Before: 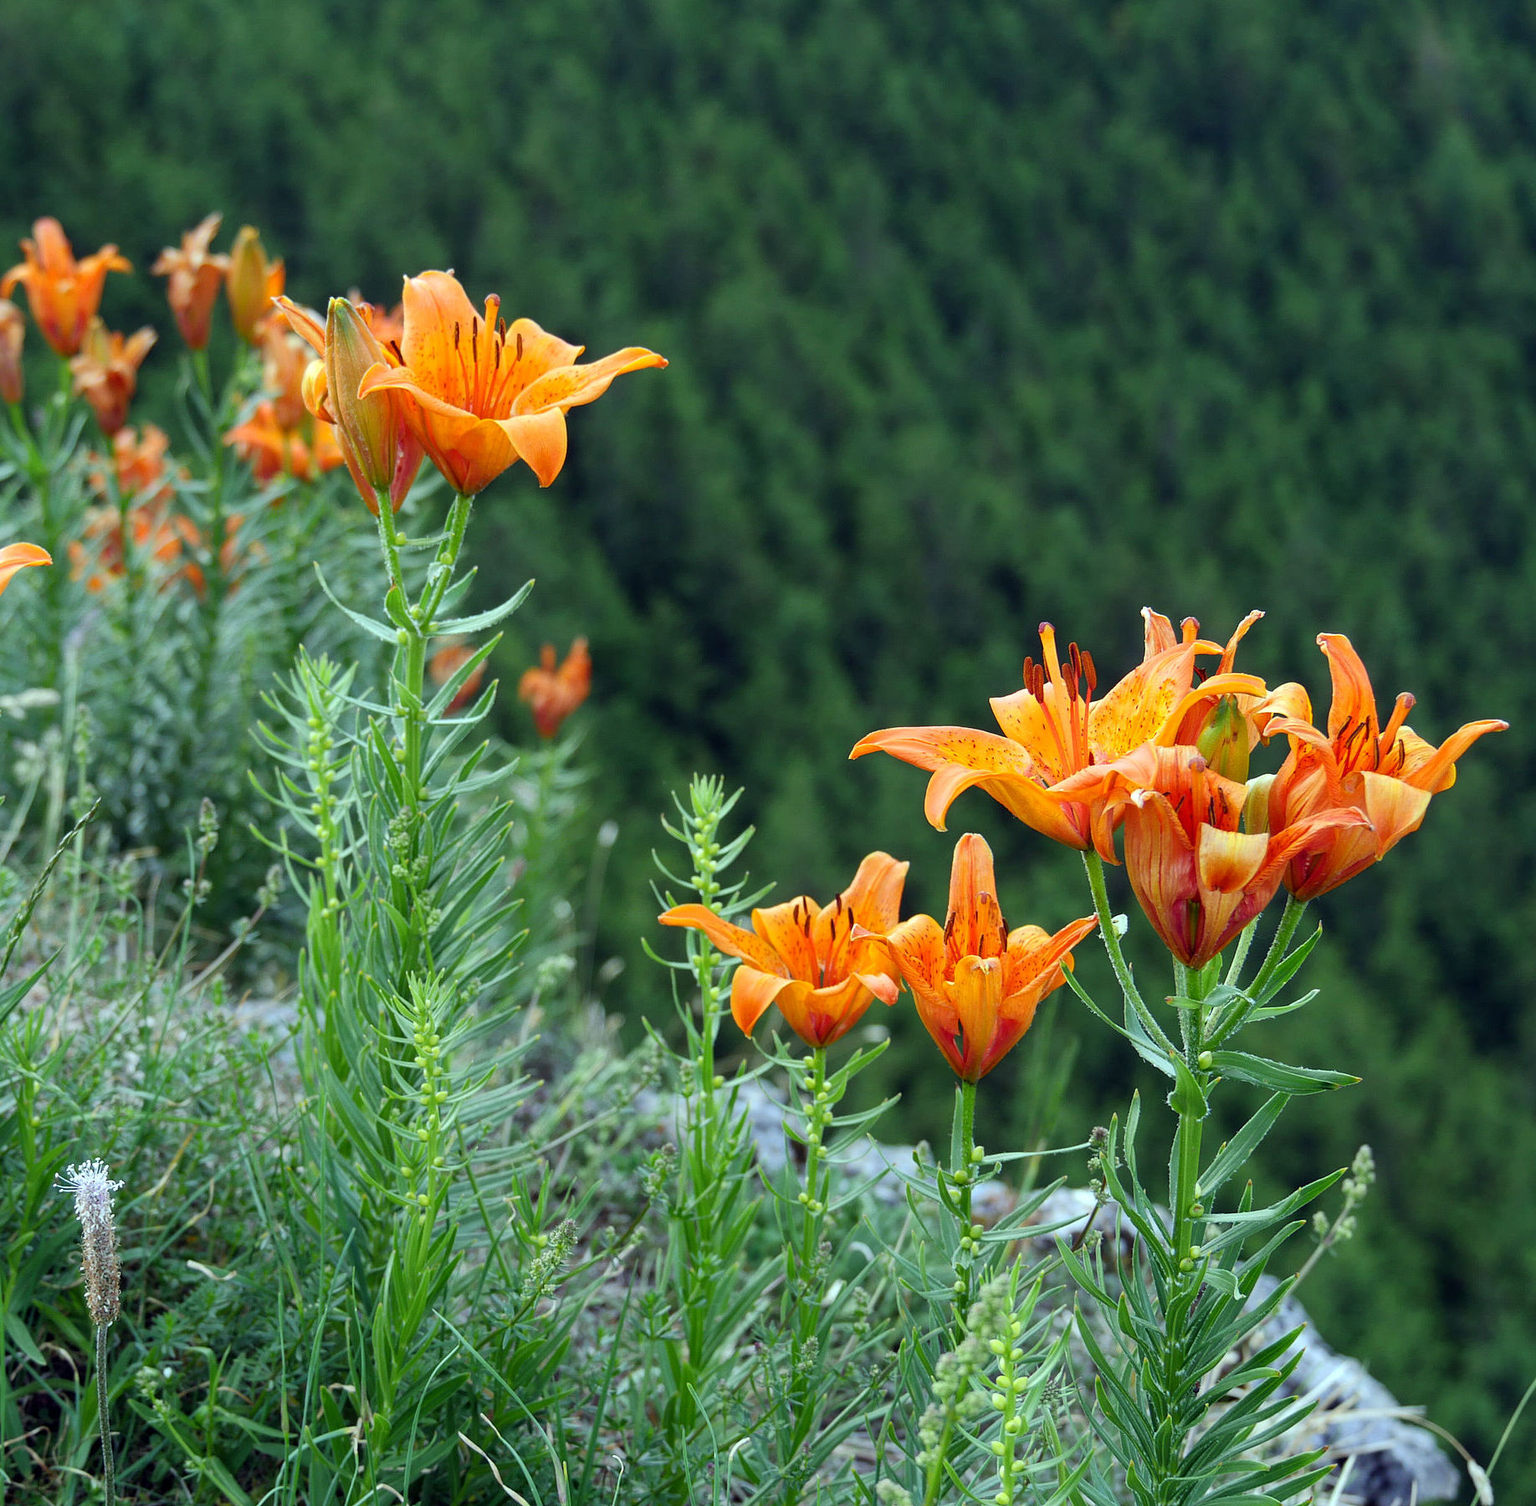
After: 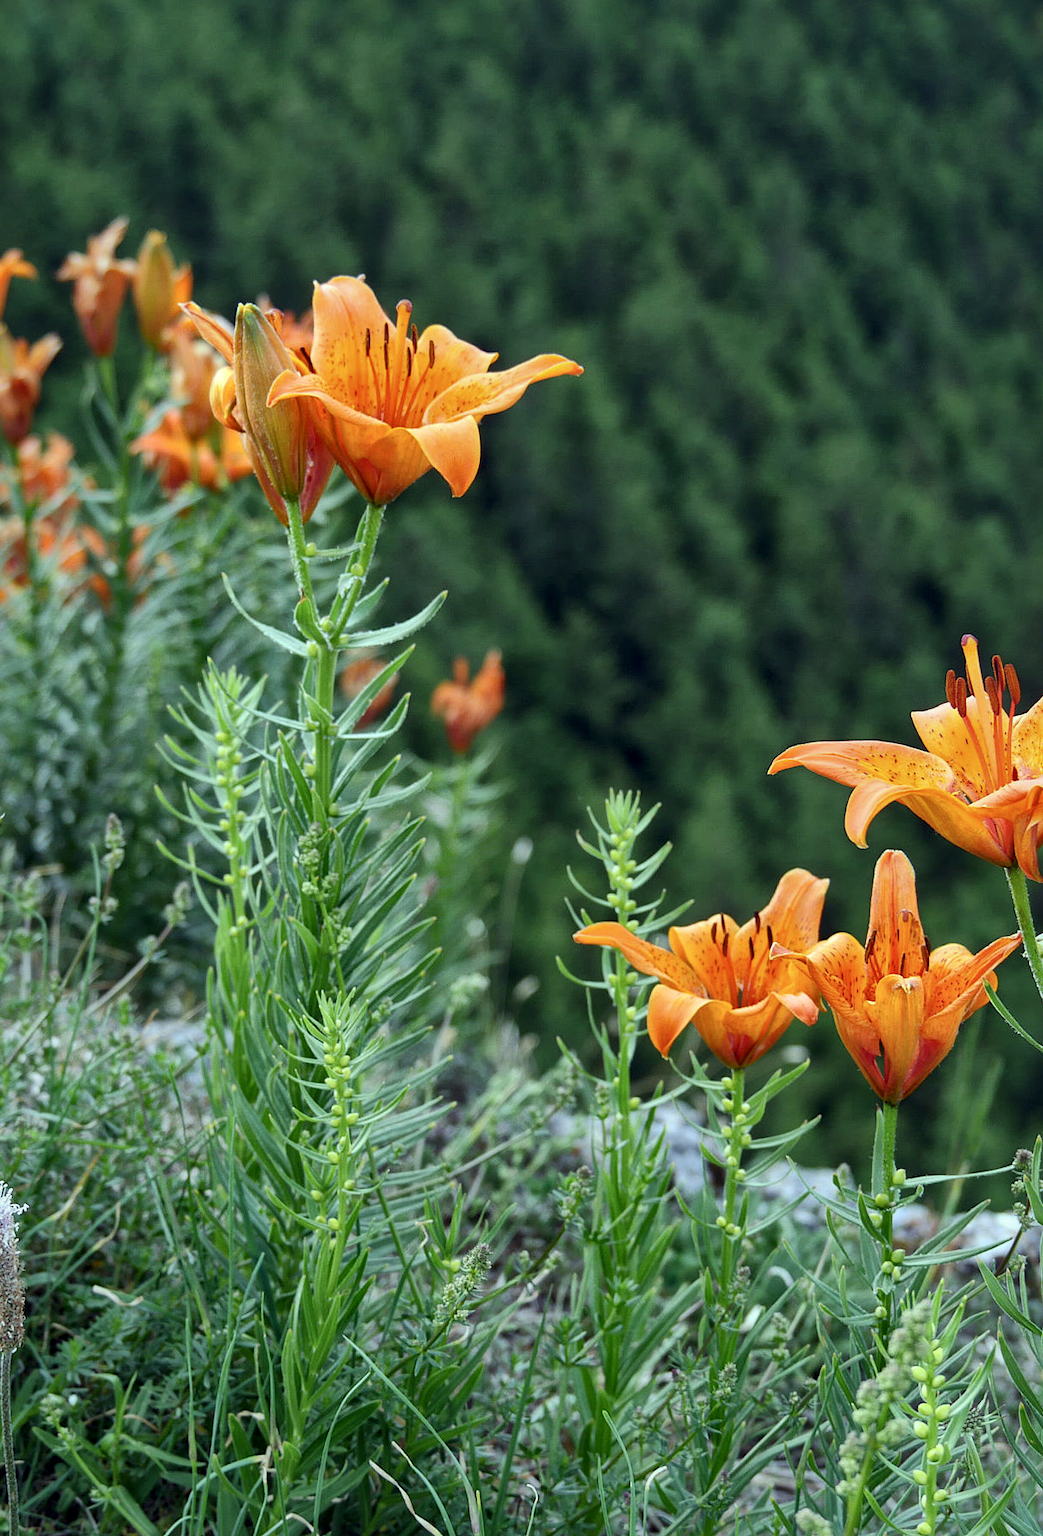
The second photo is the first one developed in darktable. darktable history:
contrast brightness saturation: contrast -0.07, brightness -0.042, saturation -0.113
crop and rotate: left 6.288%, right 27.073%
local contrast: mode bilateral grid, contrast 21, coarseness 49, detail 149%, midtone range 0.2
